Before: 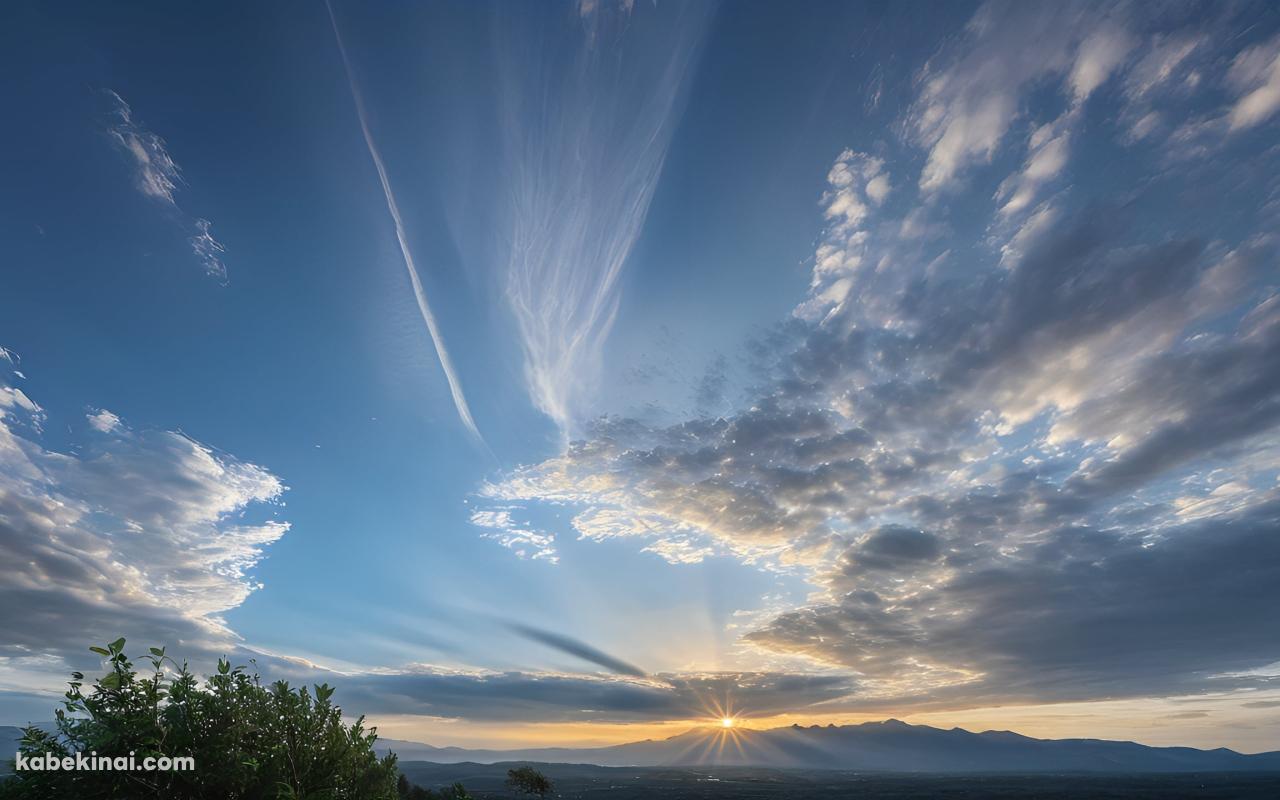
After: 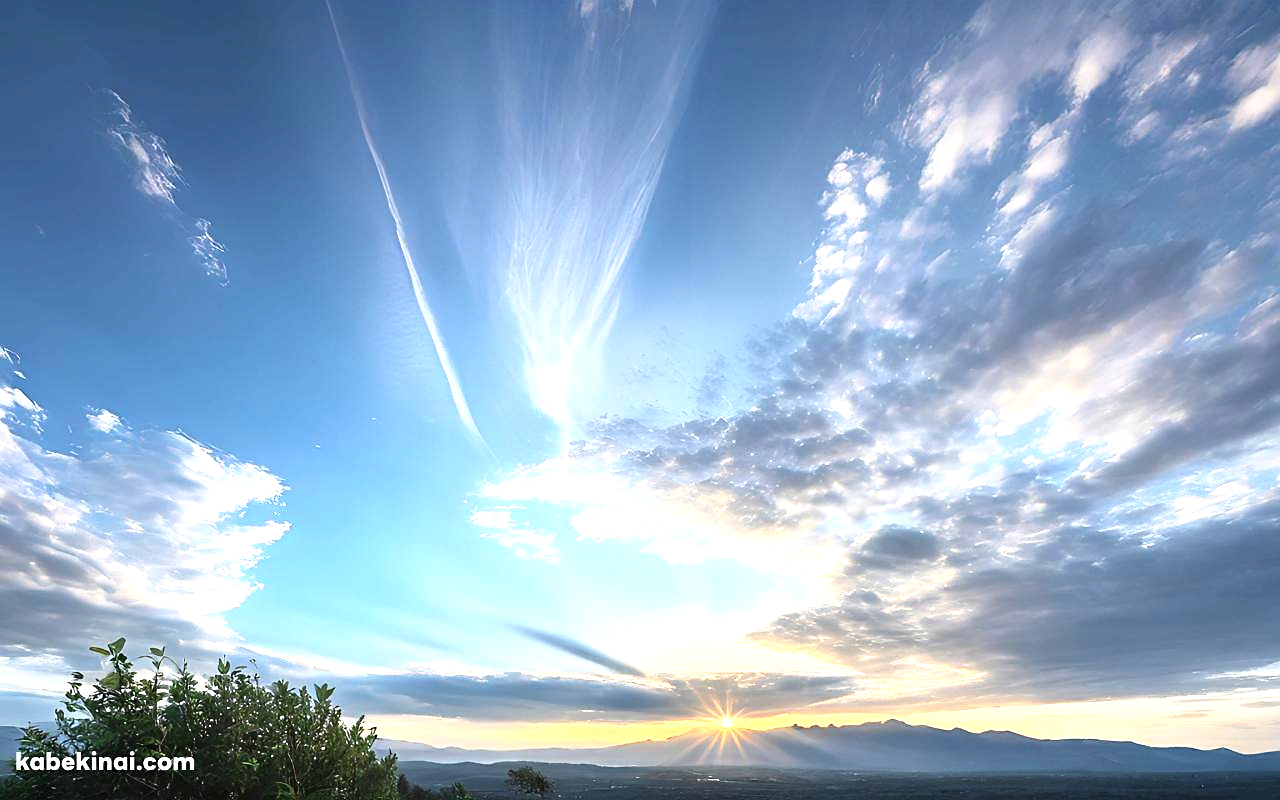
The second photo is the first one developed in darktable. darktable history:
exposure: black level correction 0, exposure 1.2 EV, compensate highlight preservation false
rgb curve: curves: ch0 [(0, 0) (0.078, 0.051) (0.929, 0.956) (1, 1)], compensate middle gray true
sharpen: radius 1.864, amount 0.398, threshold 1.271
